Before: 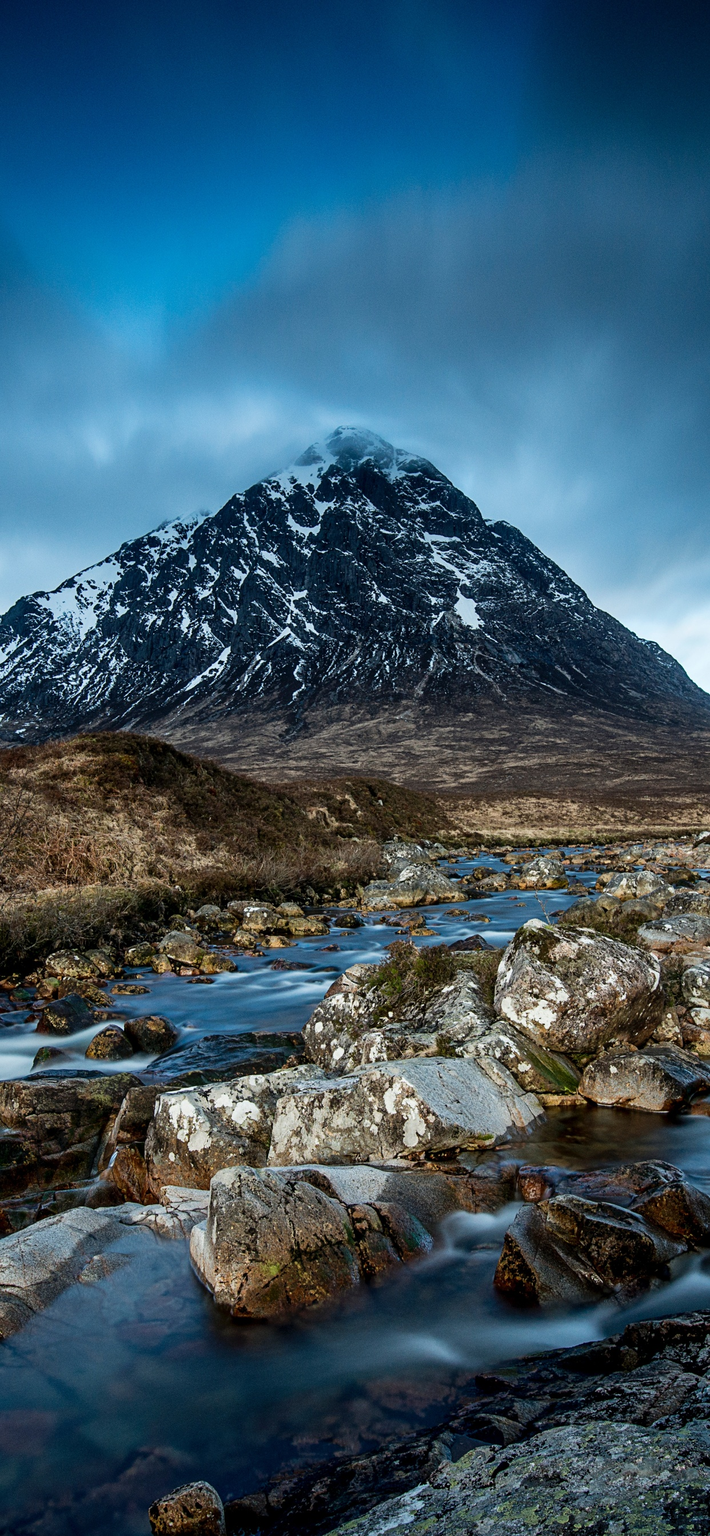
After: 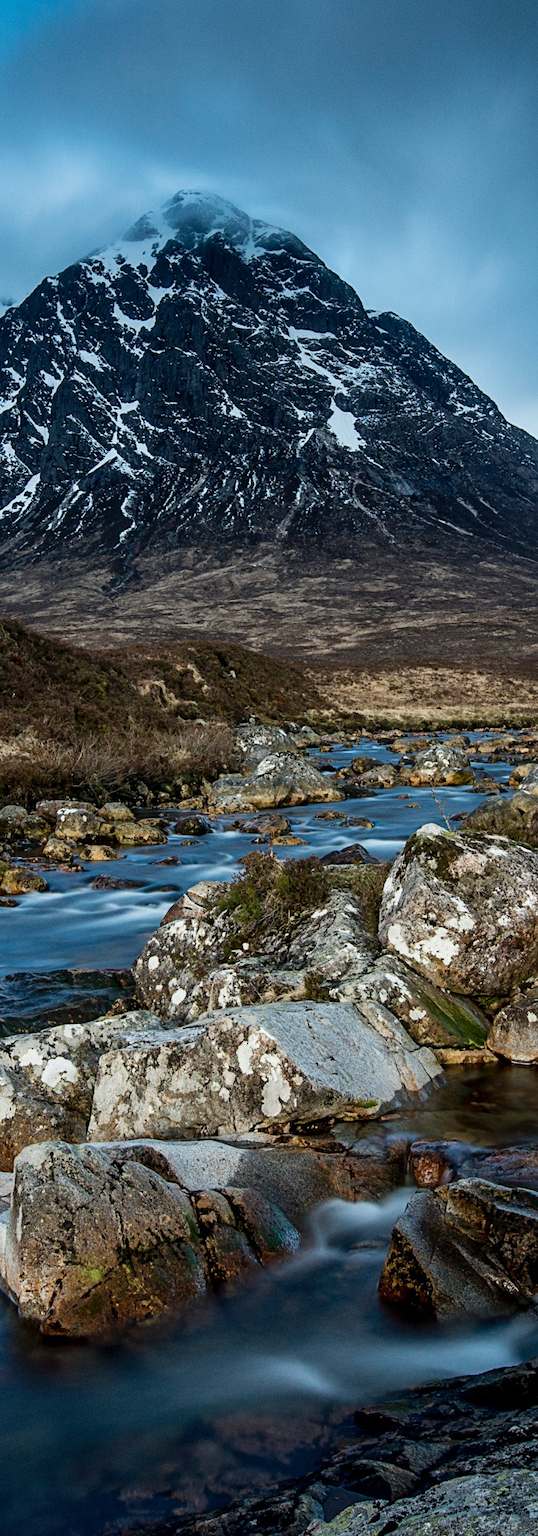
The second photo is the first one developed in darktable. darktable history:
crop and rotate: left 28.153%, top 18.119%, right 12.779%, bottom 4.054%
